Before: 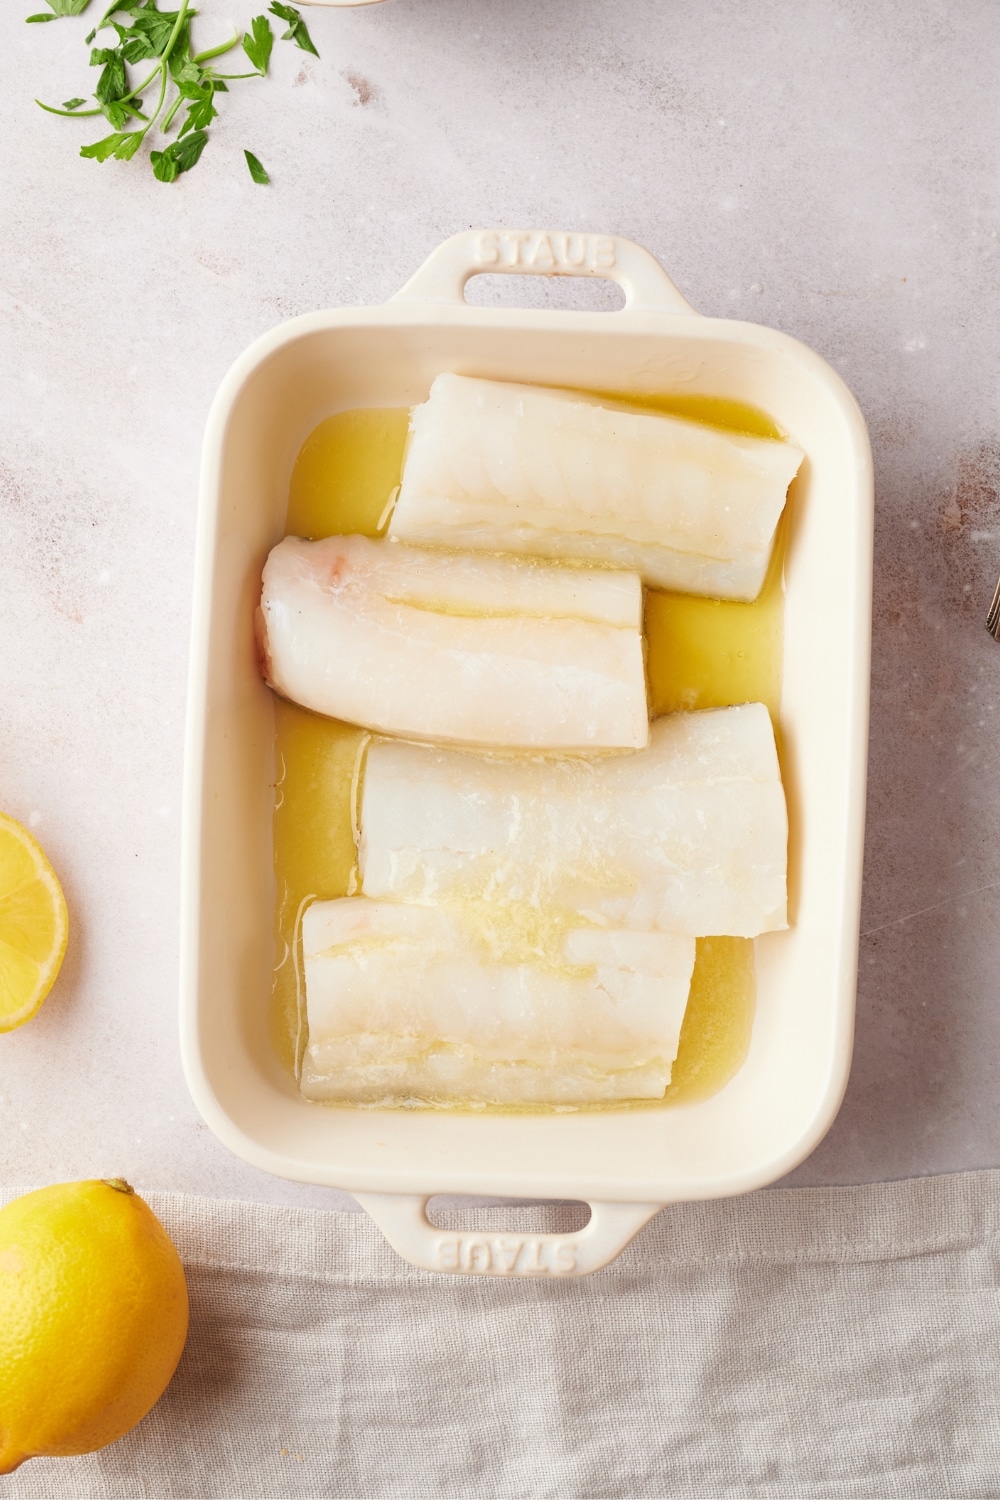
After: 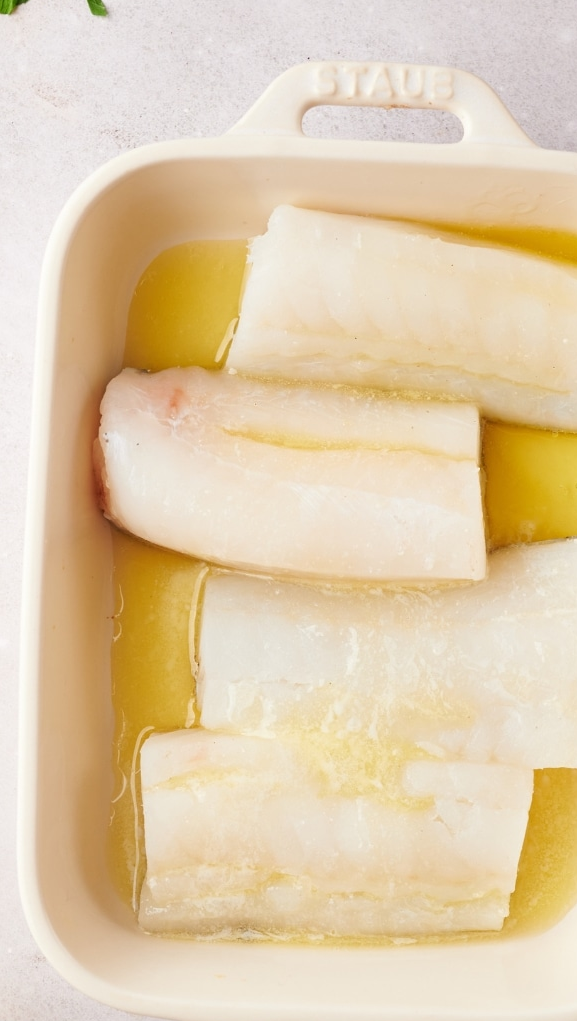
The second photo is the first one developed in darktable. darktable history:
crop: left 16.227%, top 11.236%, right 26.057%, bottom 20.683%
